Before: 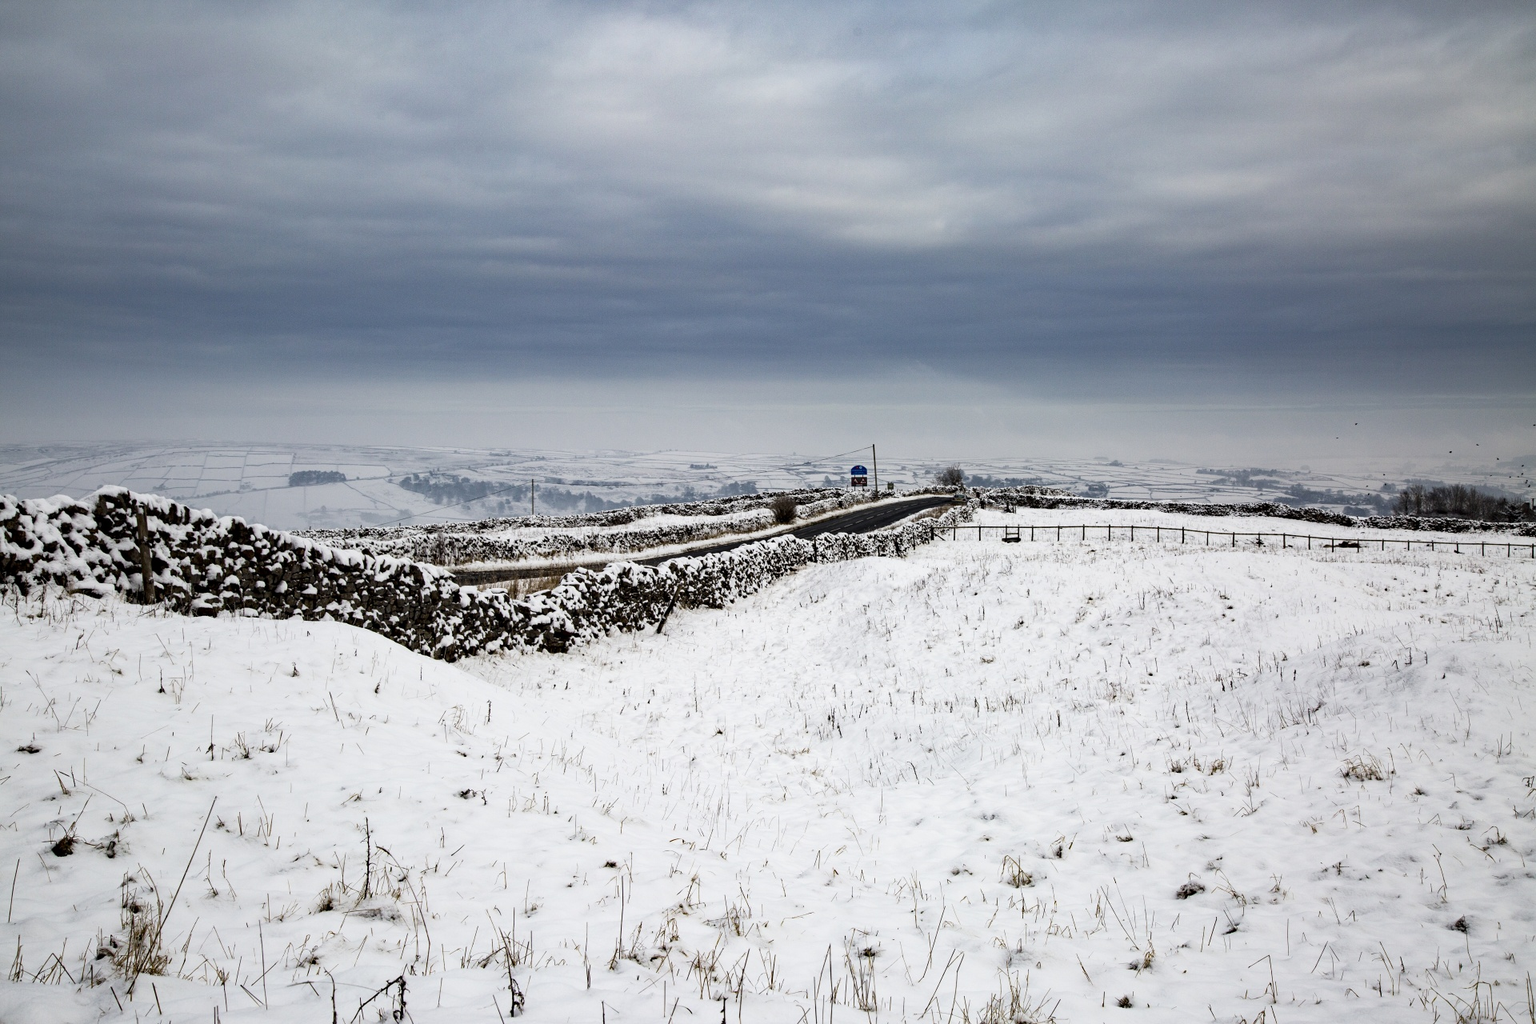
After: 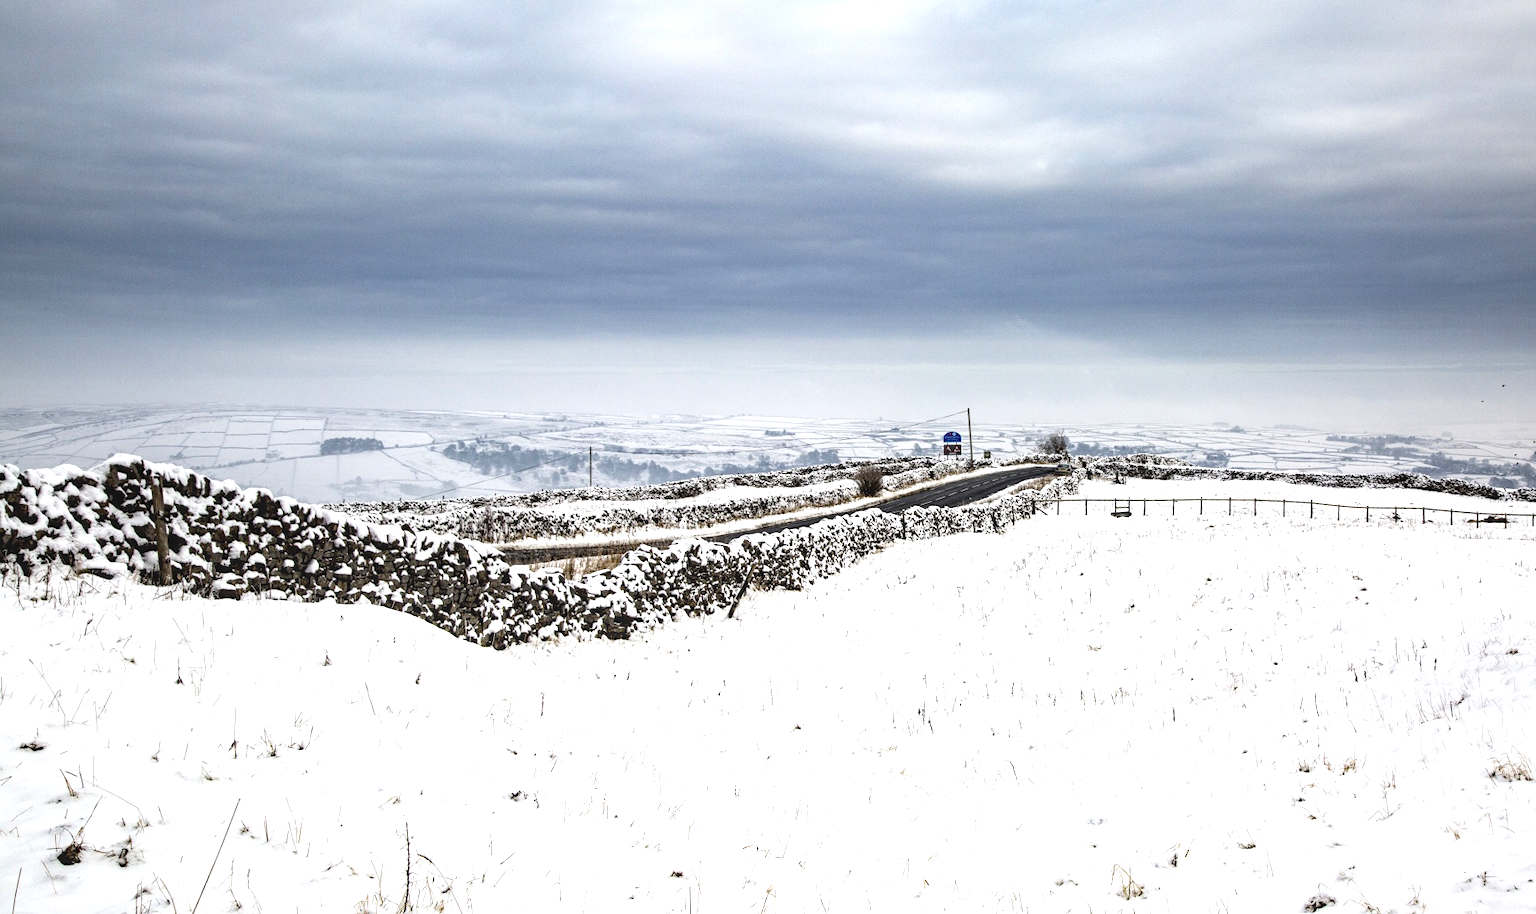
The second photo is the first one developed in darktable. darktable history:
crop: top 7.479%, right 9.77%, bottom 11.918%
local contrast: on, module defaults
shadows and highlights: shadows -69.31, highlights 33.29, soften with gaussian
exposure: exposure 0.758 EV, compensate highlight preservation false
